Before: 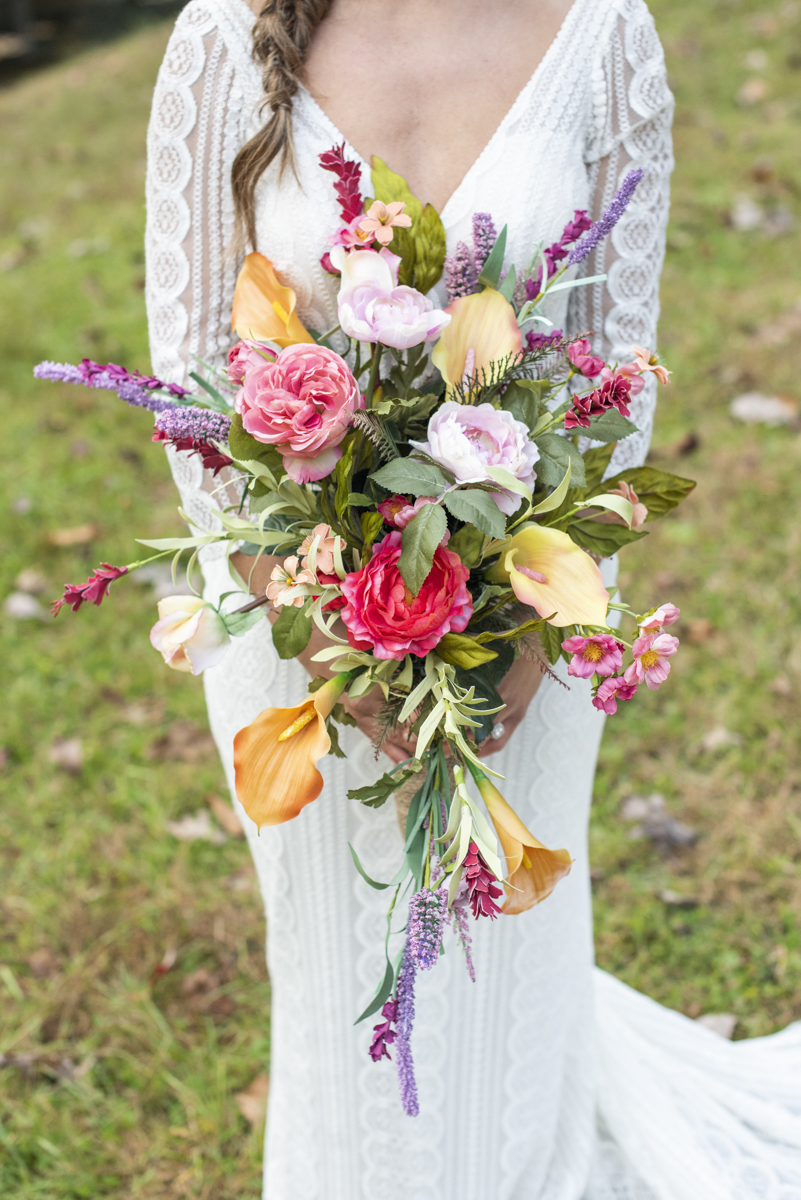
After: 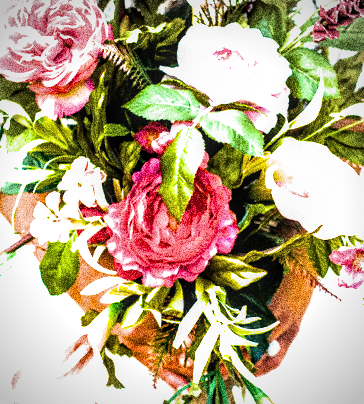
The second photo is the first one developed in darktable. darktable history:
rotate and perspective: rotation -4.98°, automatic cropping off
crop: left 31.751%, top 32.172%, right 27.8%, bottom 35.83%
color balance rgb: linear chroma grading › shadows -30%, linear chroma grading › global chroma 35%, perceptual saturation grading › global saturation 75%, perceptual saturation grading › shadows -30%, perceptual brilliance grading › highlights 75%, perceptual brilliance grading › shadows -30%, global vibrance 35%
vignetting: on, module defaults
local contrast: detail 130%
filmic rgb: black relative exposure -4.91 EV, white relative exposure 2.84 EV, hardness 3.7
grain: coarseness 30.02 ISO, strength 100%
